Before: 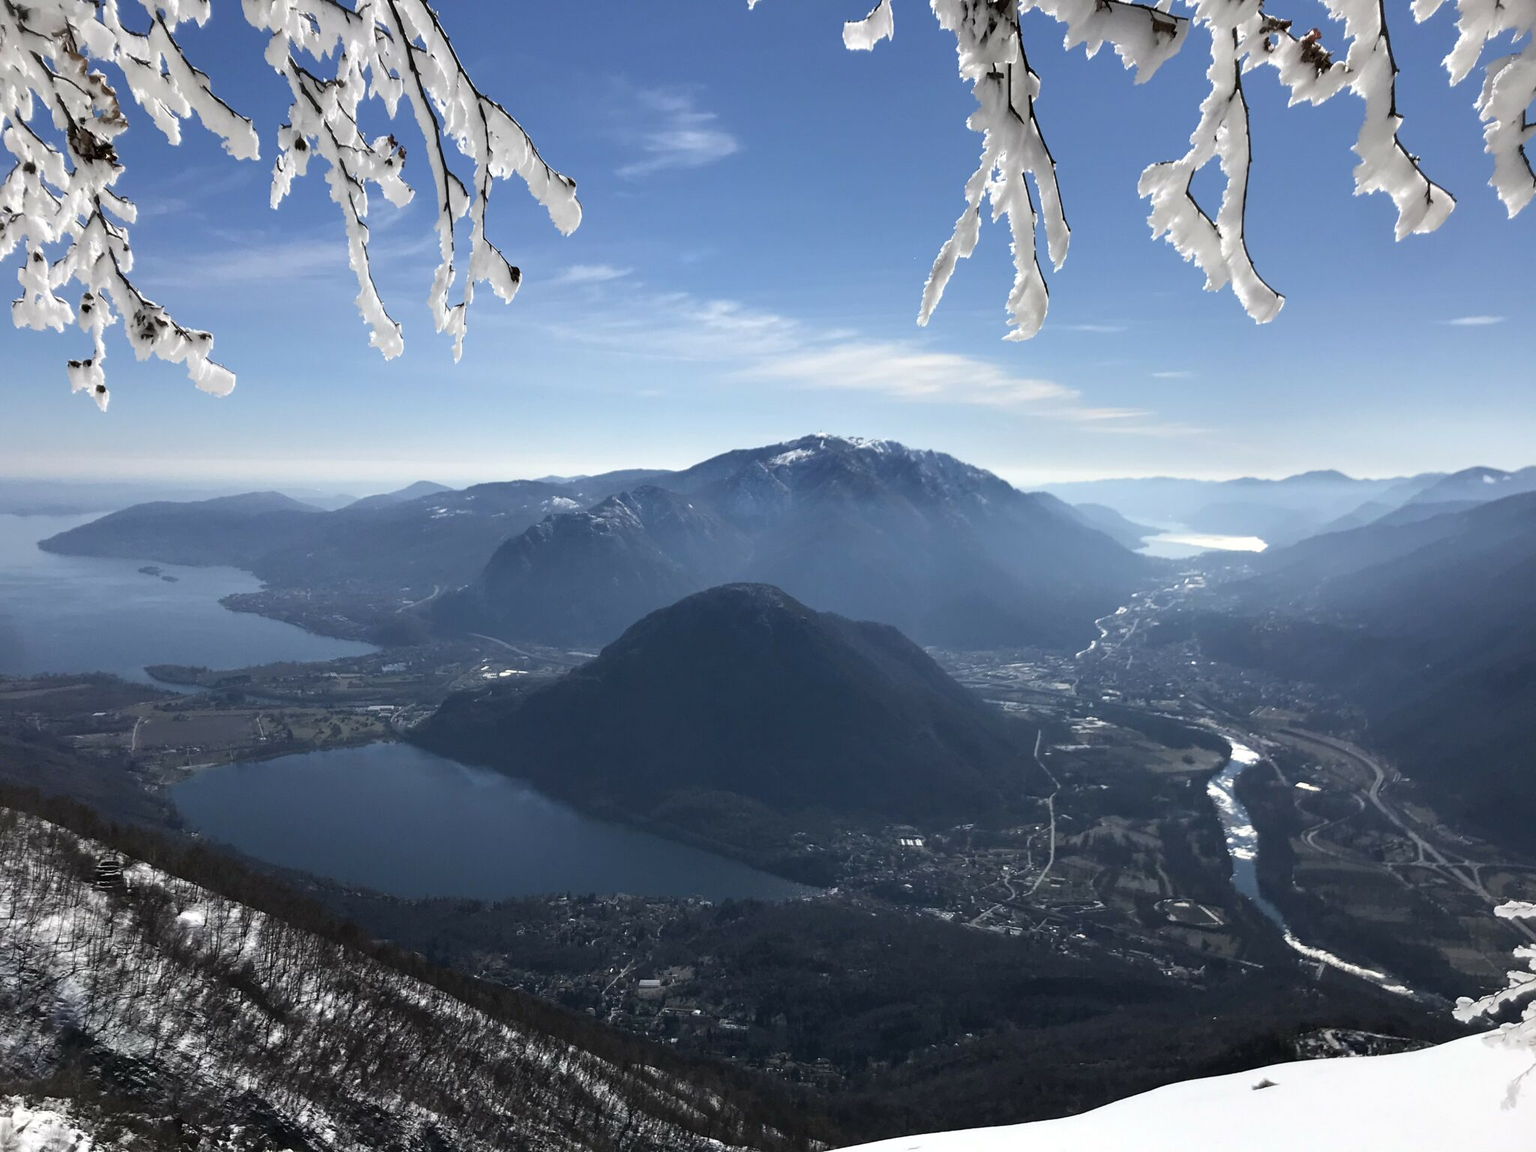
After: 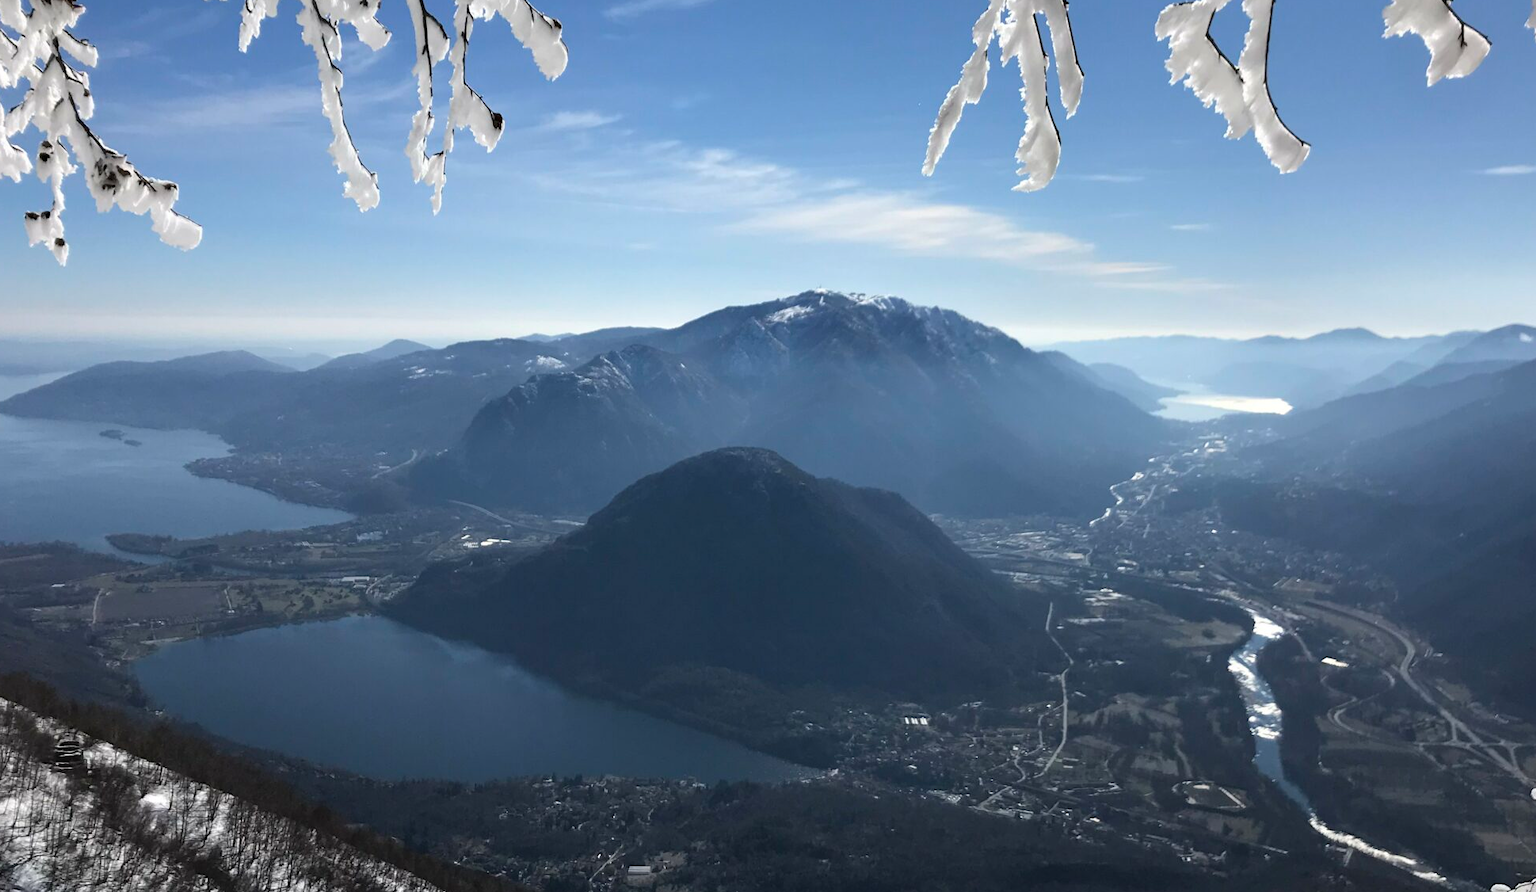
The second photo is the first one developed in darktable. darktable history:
crop and rotate: left 2.927%, top 13.874%, right 2.35%, bottom 12.727%
